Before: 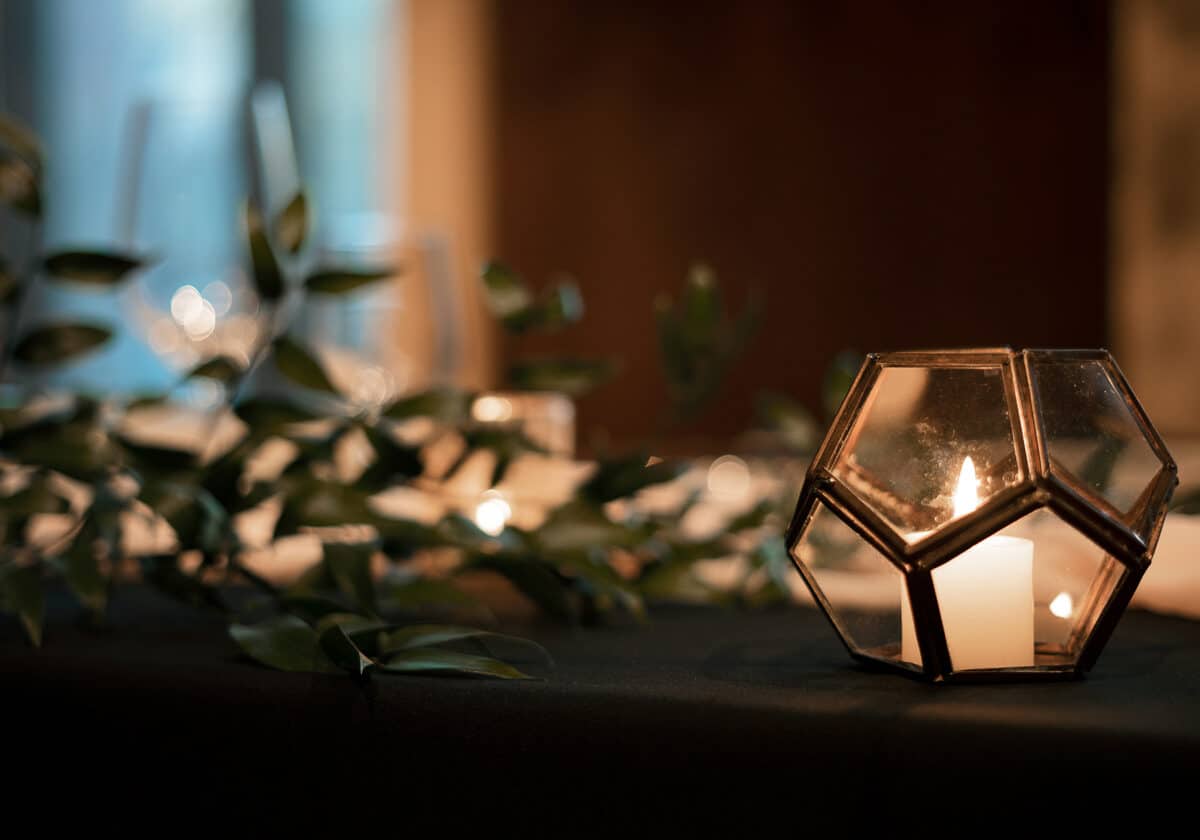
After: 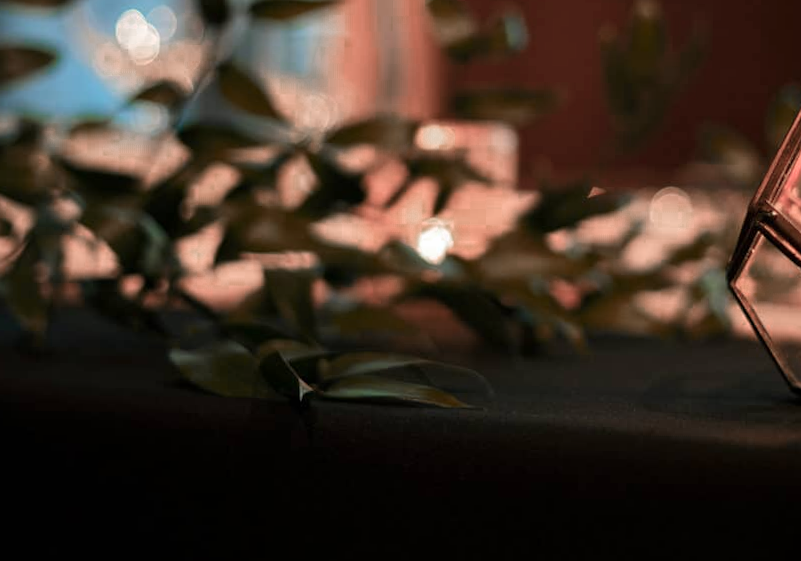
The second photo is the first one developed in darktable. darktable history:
crop and rotate: angle -0.82°, left 3.85%, top 31.828%, right 27.992%
color zones: curves: ch0 [(0.006, 0.385) (0.143, 0.563) (0.243, 0.321) (0.352, 0.464) (0.516, 0.456) (0.625, 0.5) (0.75, 0.5) (0.875, 0.5)]; ch1 [(0, 0.5) (0.134, 0.504) (0.246, 0.463) (0.421, 0.515) (0.5, 0.56) (0.625, 0.5) (0.75, 0.5) (0.875, 0.5)]; ch2 [(0, 0.5) (0.131, 0.426) (0.307, 0.289) (0.38, 0.188) (0.513, 0.216) (0.625, 0.548) (0.75, 0.468) (0.838, 0.396) (0.971, 0.311)]
